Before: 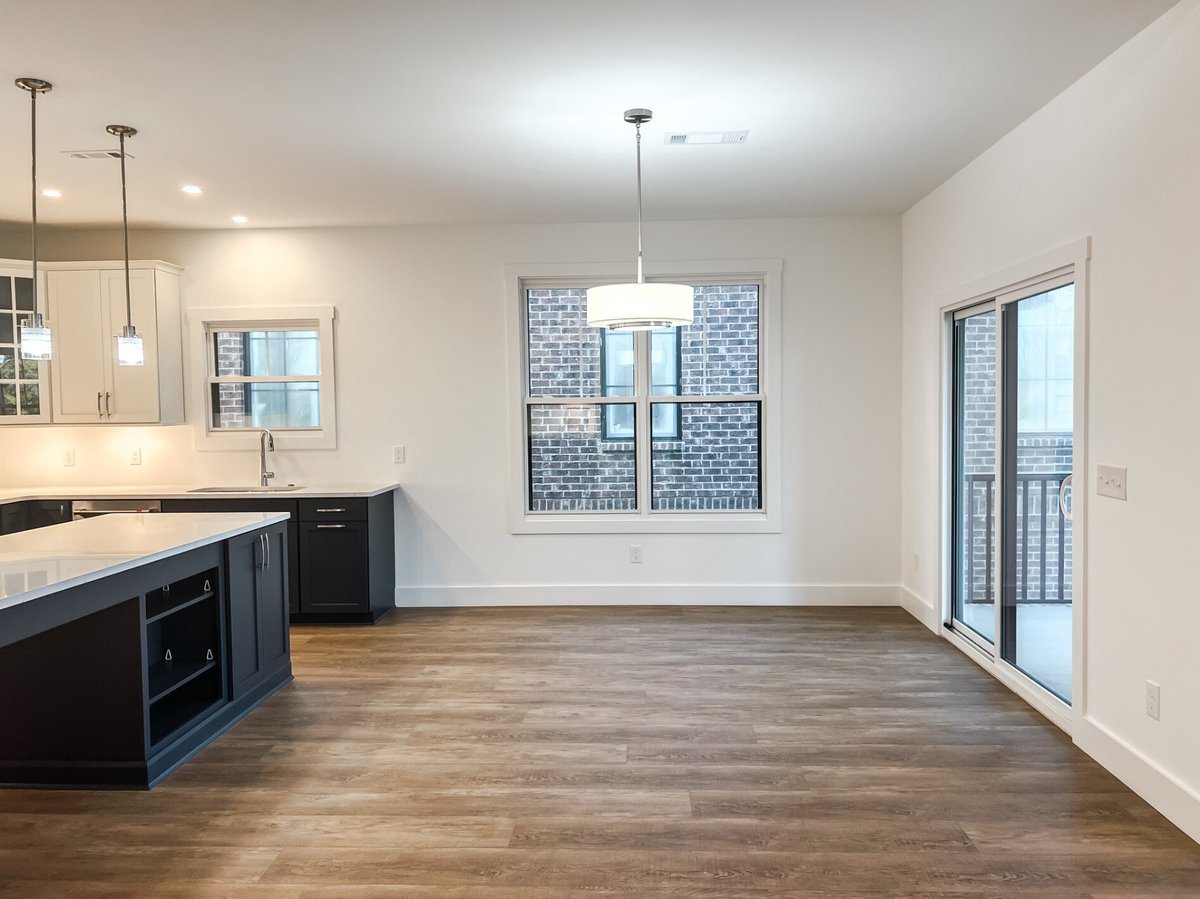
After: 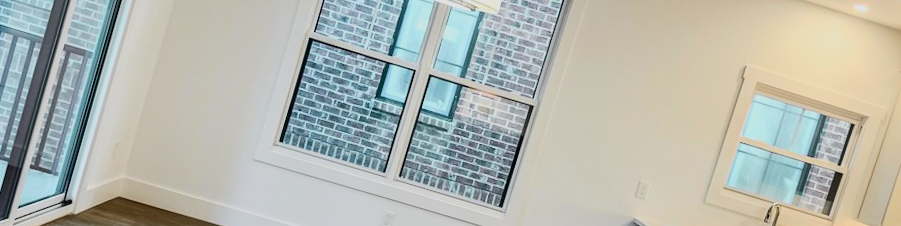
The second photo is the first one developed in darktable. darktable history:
exposure: exposure -0.36 EV, compensate highlight preservation false
crop and rotate: angle 16.12°, top 30.835%, bottom 35.653%
tone curve: curves: ch0 [(0, 0.012) (0.052, 0.04) (0.107, 0.086) (0.276, 0.265) (0.461, 0.531) (0.718, 0.79) (0.921, 0.909) (0.999, 0.951)]; ch1 [(0, 0) (0.339, 0.298) (0.402, 0.363) (0.444, 0.415) (0.485, 0.469) (0.494, 0.493) (0.504, 0.501) (0.525, 0.534) (0.555, 0.587) (0.594, 0.647) (1, 1)]; ch2 [(0, 0) (0.48, 0.48) (0.504, 0.5) (0.535, 0.557) (0.581, 0.623) (0.649, 0.683) (0.824, 0.815) (1, 1)], color space Lab, independent channels, preserve colors none
